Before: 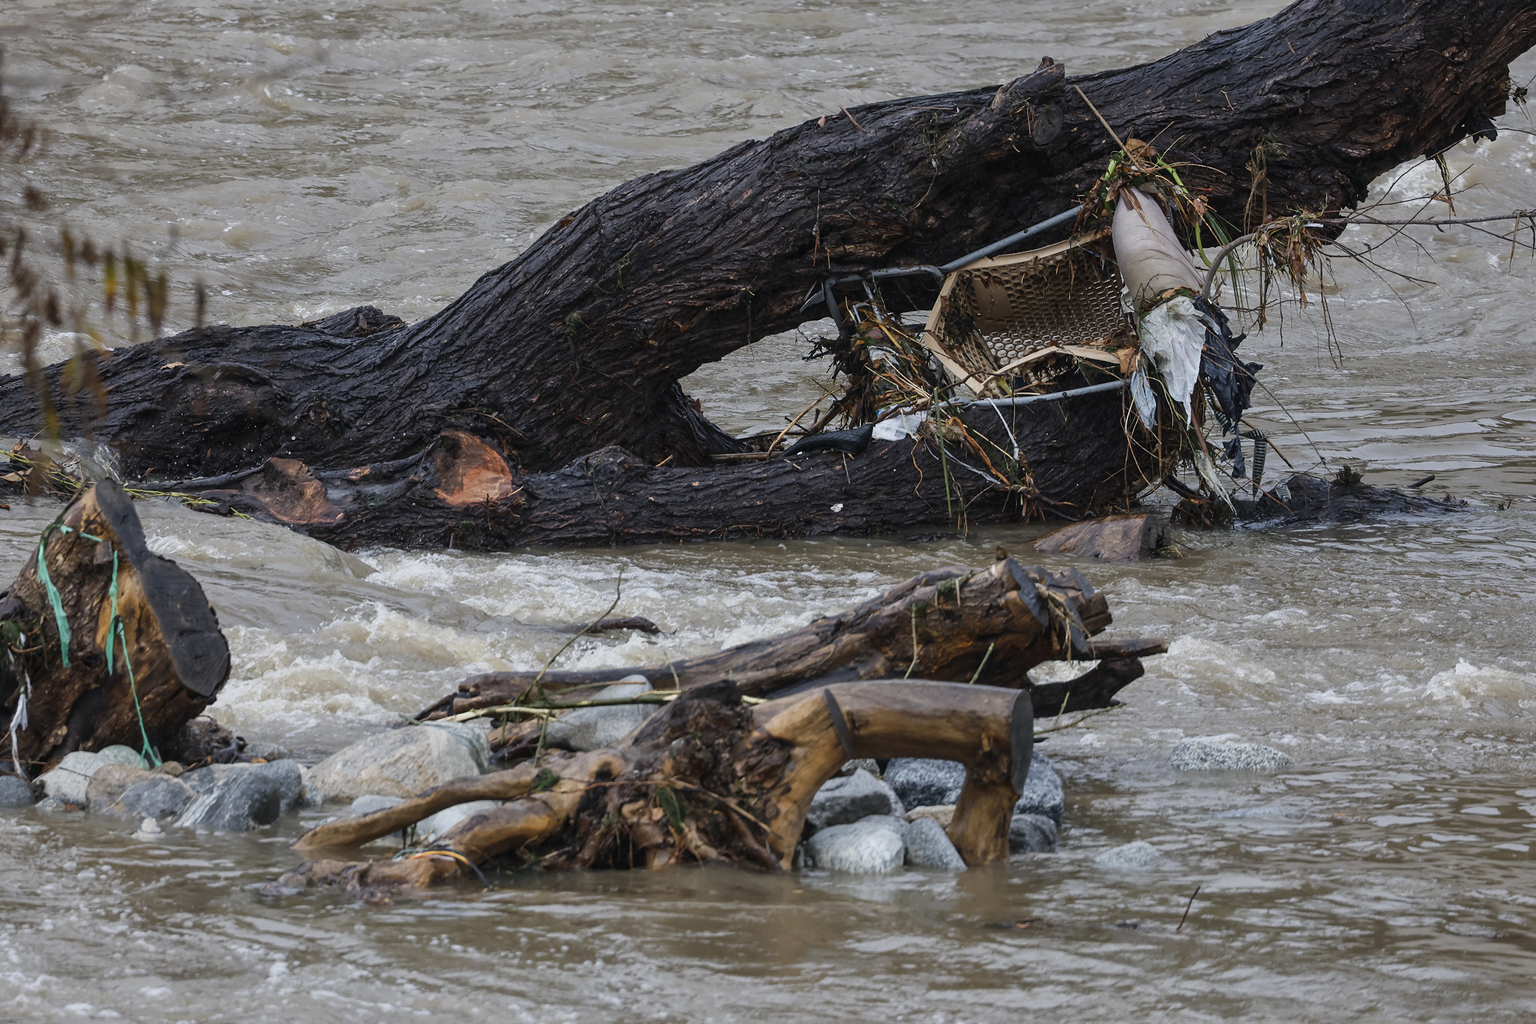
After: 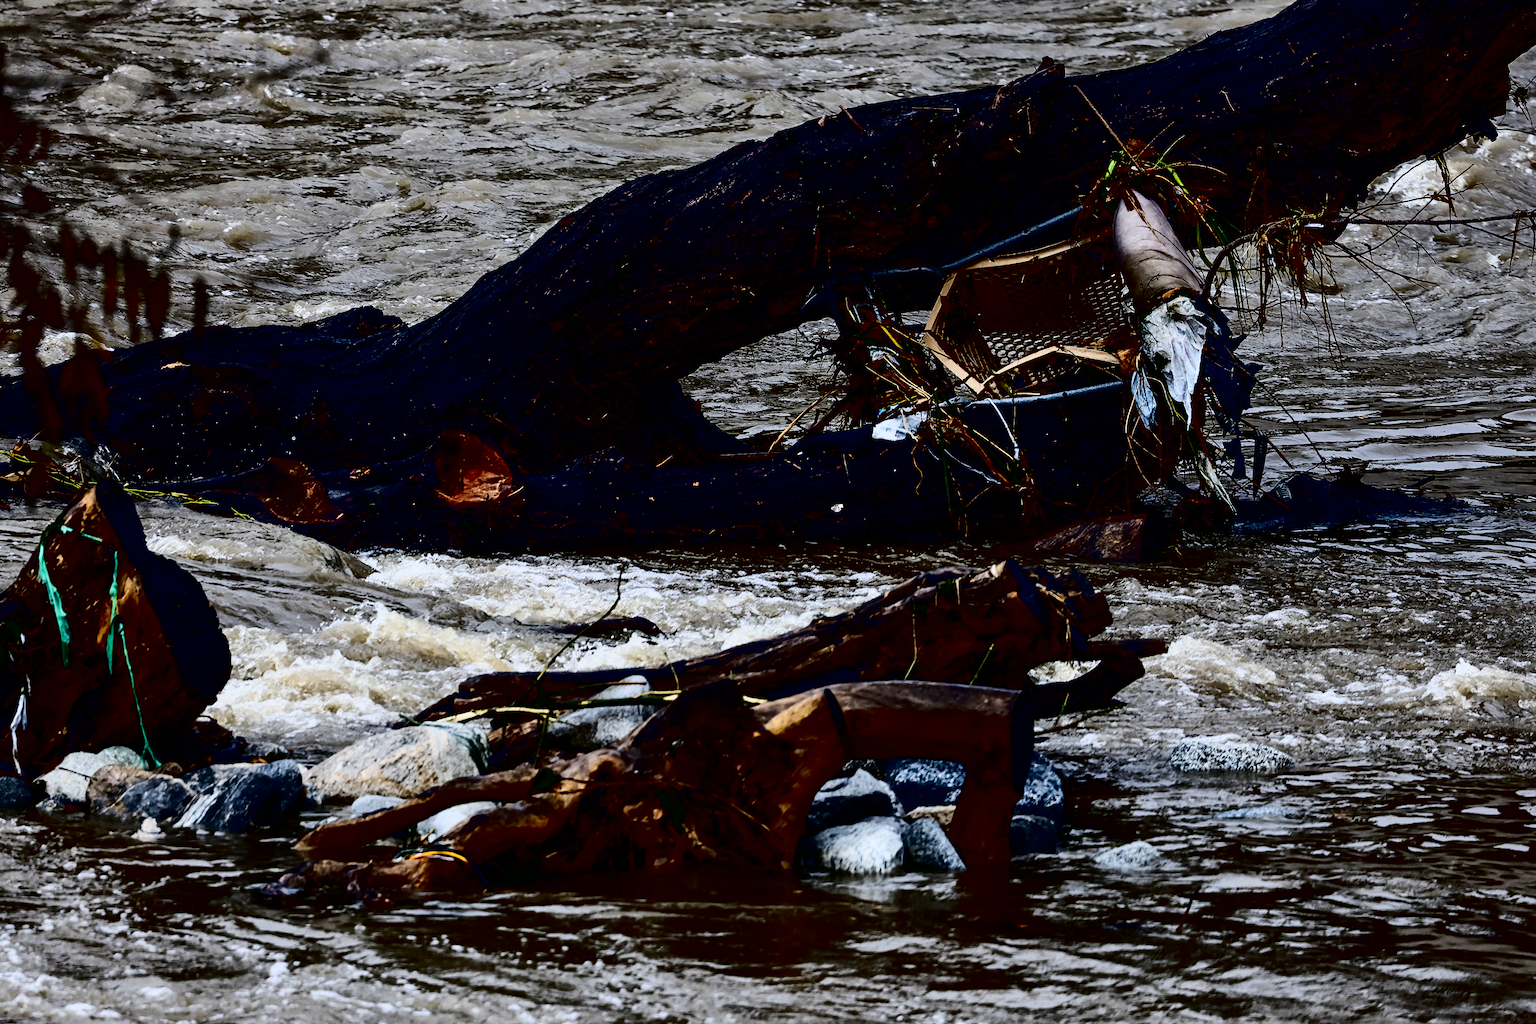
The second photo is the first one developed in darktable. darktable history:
contrast brightness saturation: contrast 0.757, brightness -0.988, saturation 0.995
